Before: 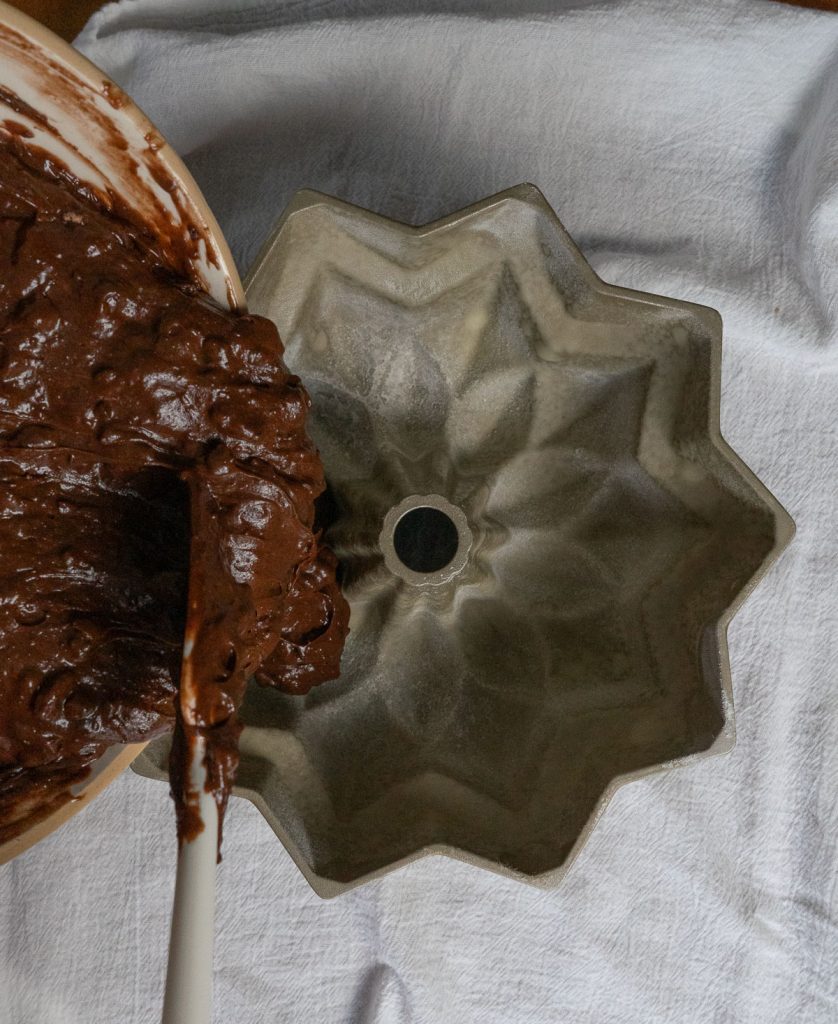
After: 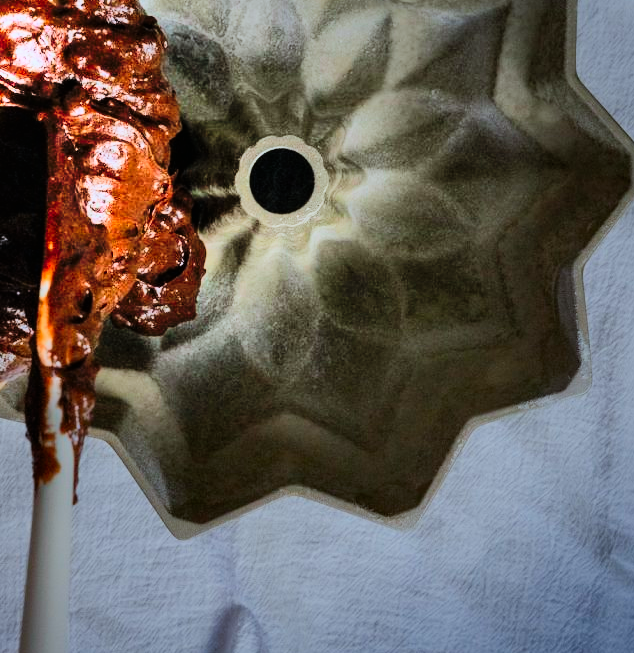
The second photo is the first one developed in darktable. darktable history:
contrast brightness saturation: saturation 0.5
graduated density: on, module defaults
shadows and highlights: radius 123.98, shadows 100, white point adjustment -3, highlights -100, highlights color adjustment 89.84%, soften with gaussian
color calibration: illuminant as shot in camera, x 0.37, y 0.382, temperature 4313.32 K
crop and rotate: left 17.299%, top 35.115%, right 7.015%, bottom 1.024%
color correction: highlights a* -4.28, highlights b* 6.53
filmic rgb: black relative exposure -7.65 EV, white relative exposure 4.56 EV, hardness 3.61
